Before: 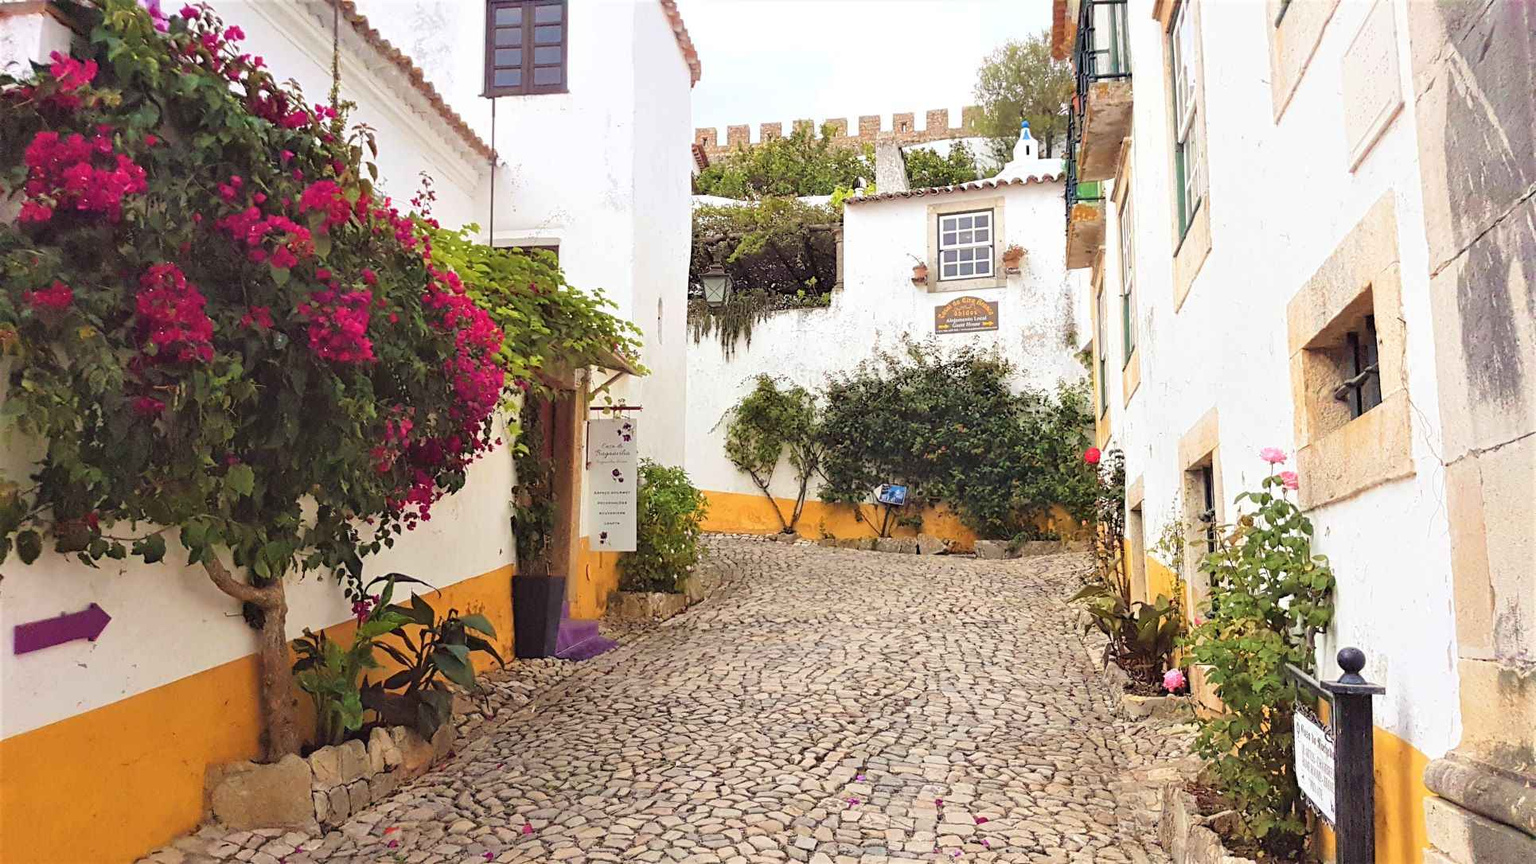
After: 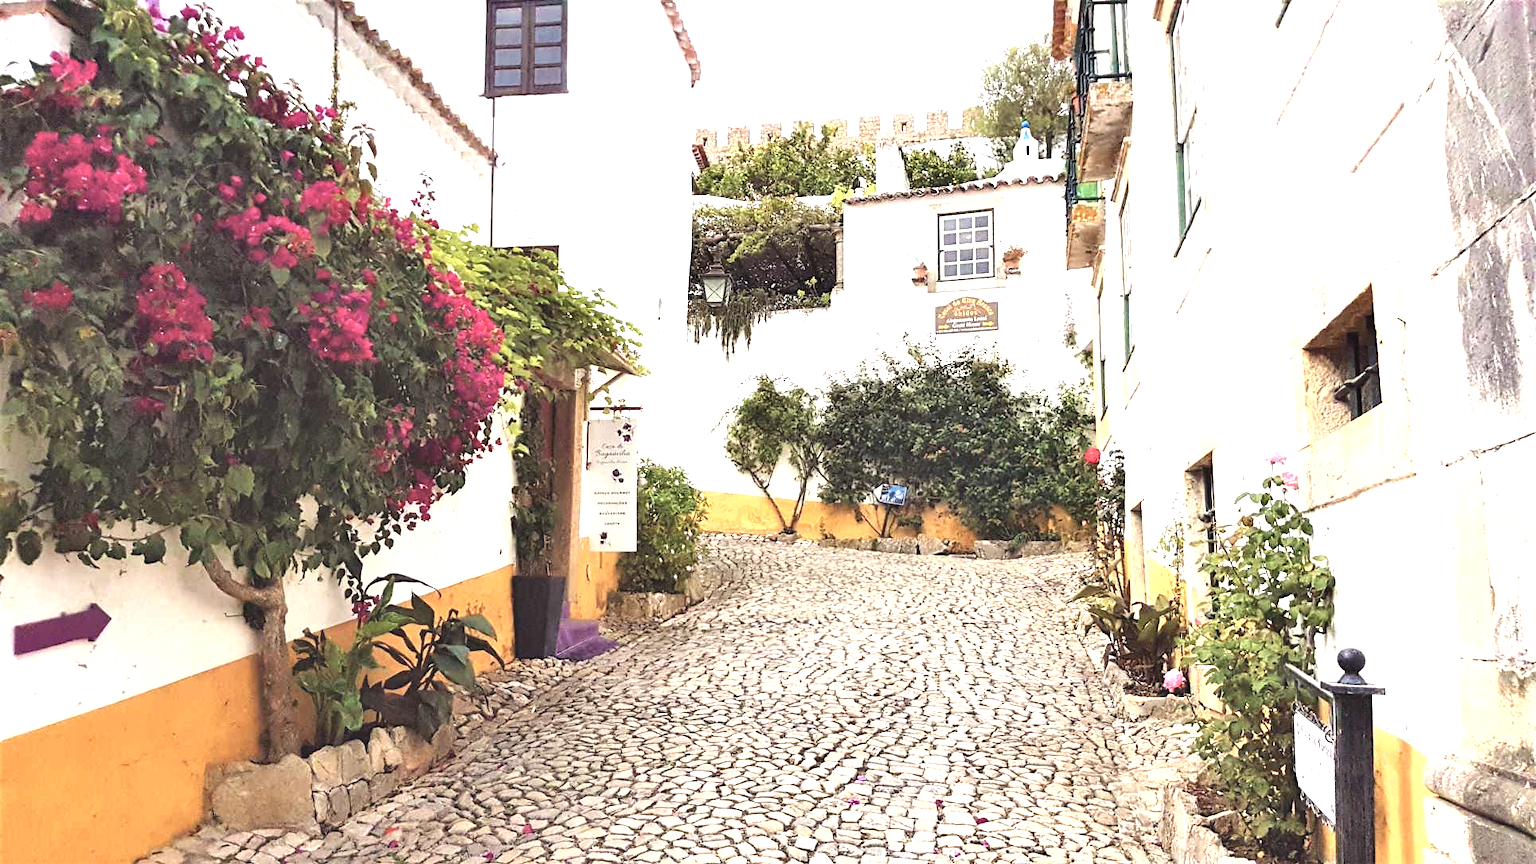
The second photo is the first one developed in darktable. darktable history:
shadows and highlights: shadows 29.17, highlights -29.49, low approximation 0.01, soften with gaussian
exposure: black level correction -0.006, exposure 1 EV, compensate exposure bias true, compensate highlight preservation false
local contrast: highlights 102%, shadows 101%, detail 119%, midtone range 0.2
contrast brightness saturation: contrast 0.064, brightness -0.008, saturation -0.244
